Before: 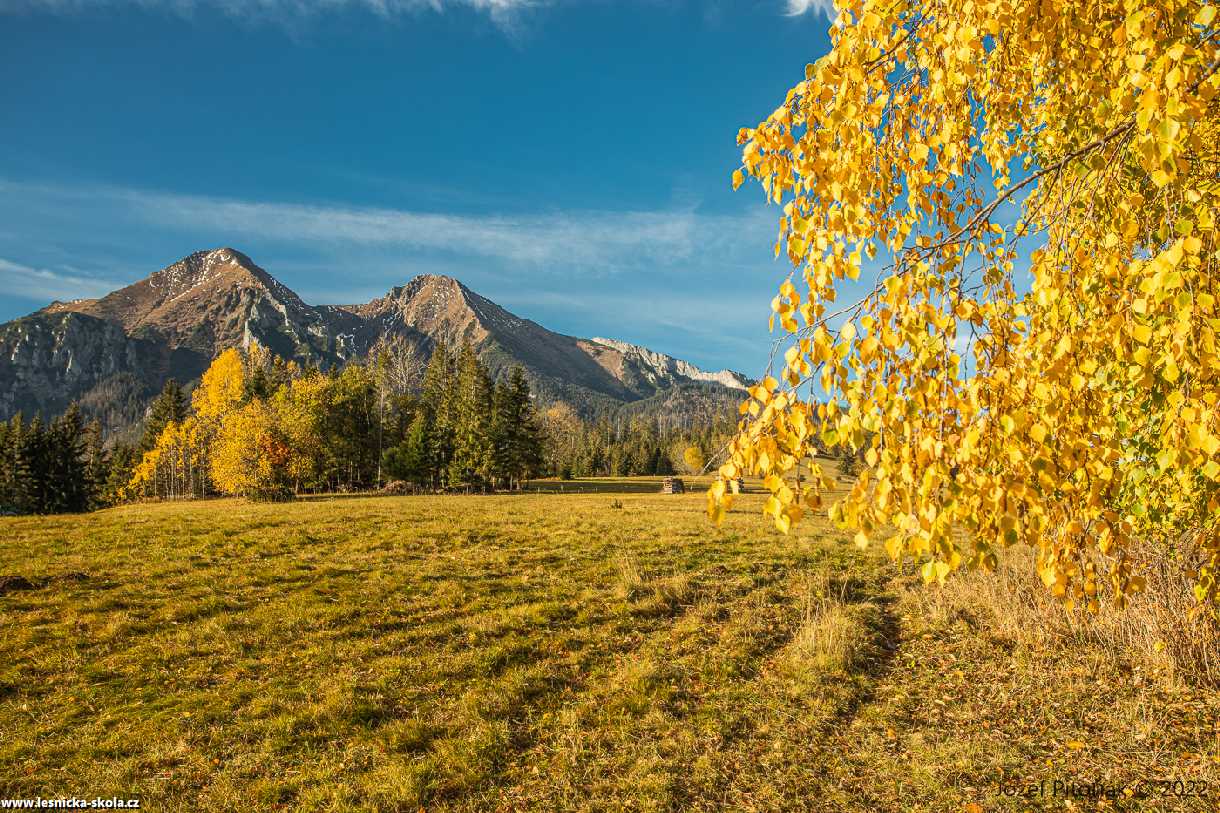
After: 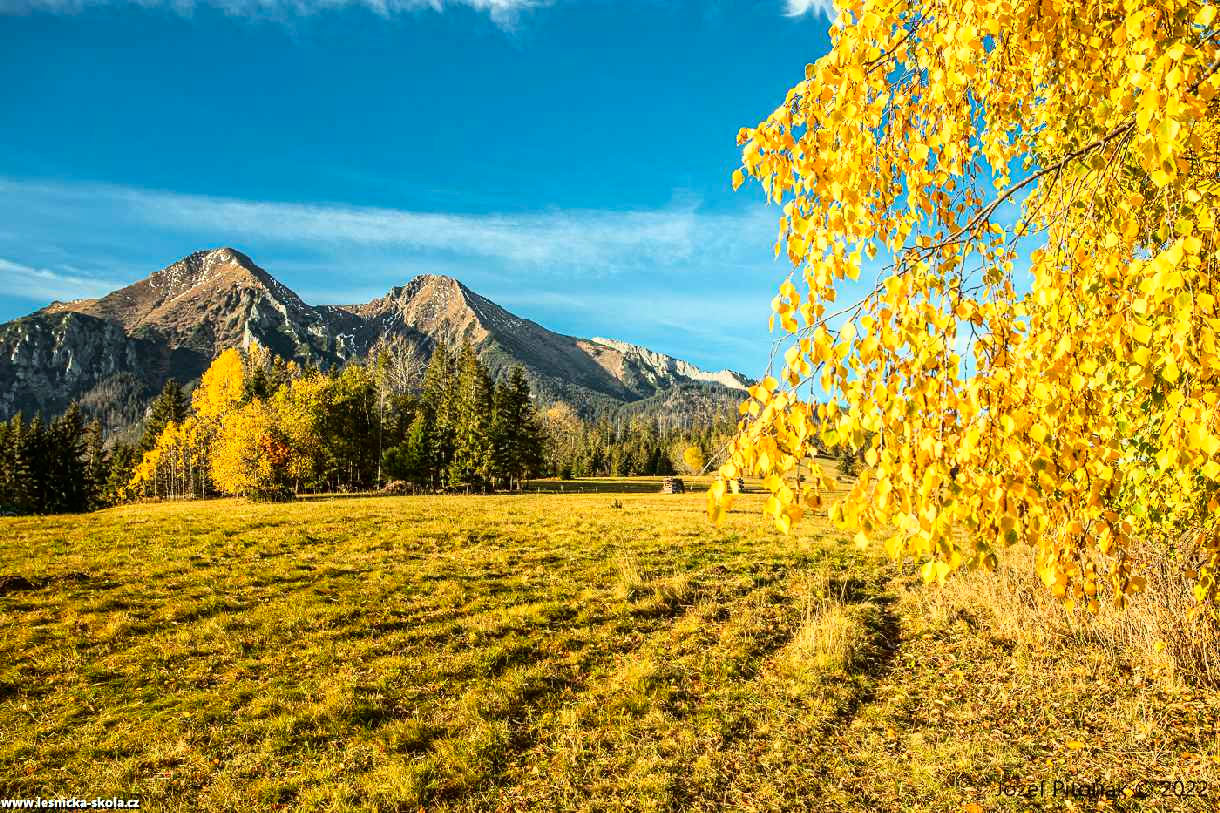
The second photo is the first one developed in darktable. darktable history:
base curve: curves: ch0 [(0, 0) (0.028, 0.03) (0.121, 0.232) (0.46, 0.748) (0.859, 0.968) (1, 1)]
color calibration: illuminant Planckian (black body), x 0.352, y 0.352, temperature 4834.13 K
contrast brightness saturation: contrast 0.066, brightness -0.134, saturation 0.059
